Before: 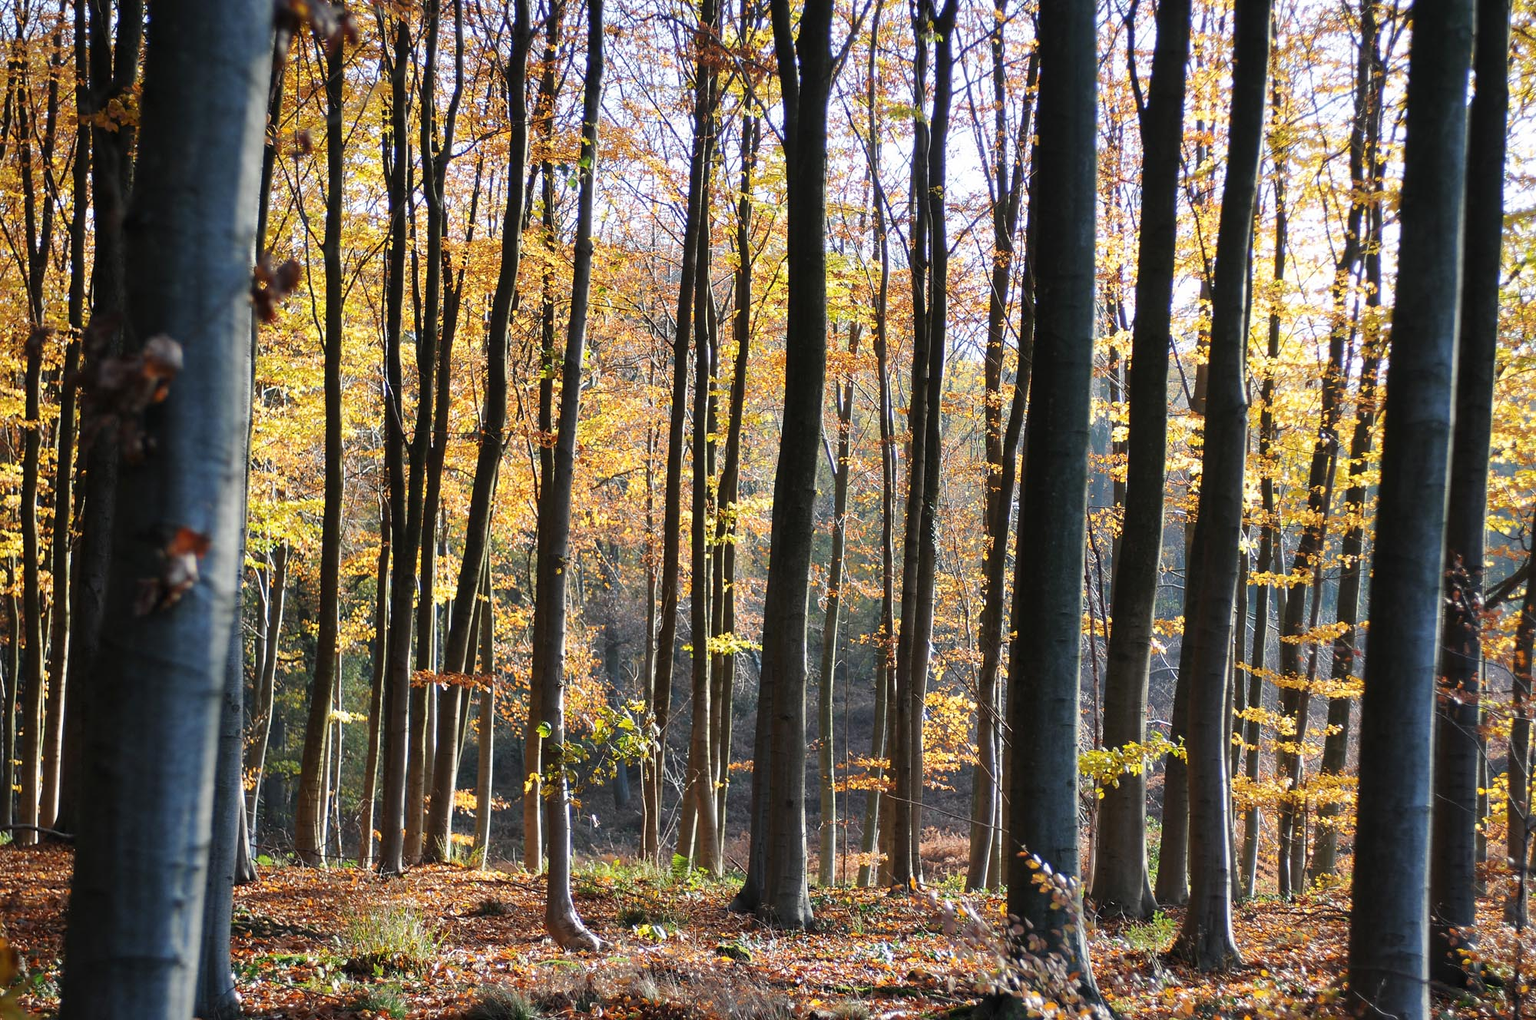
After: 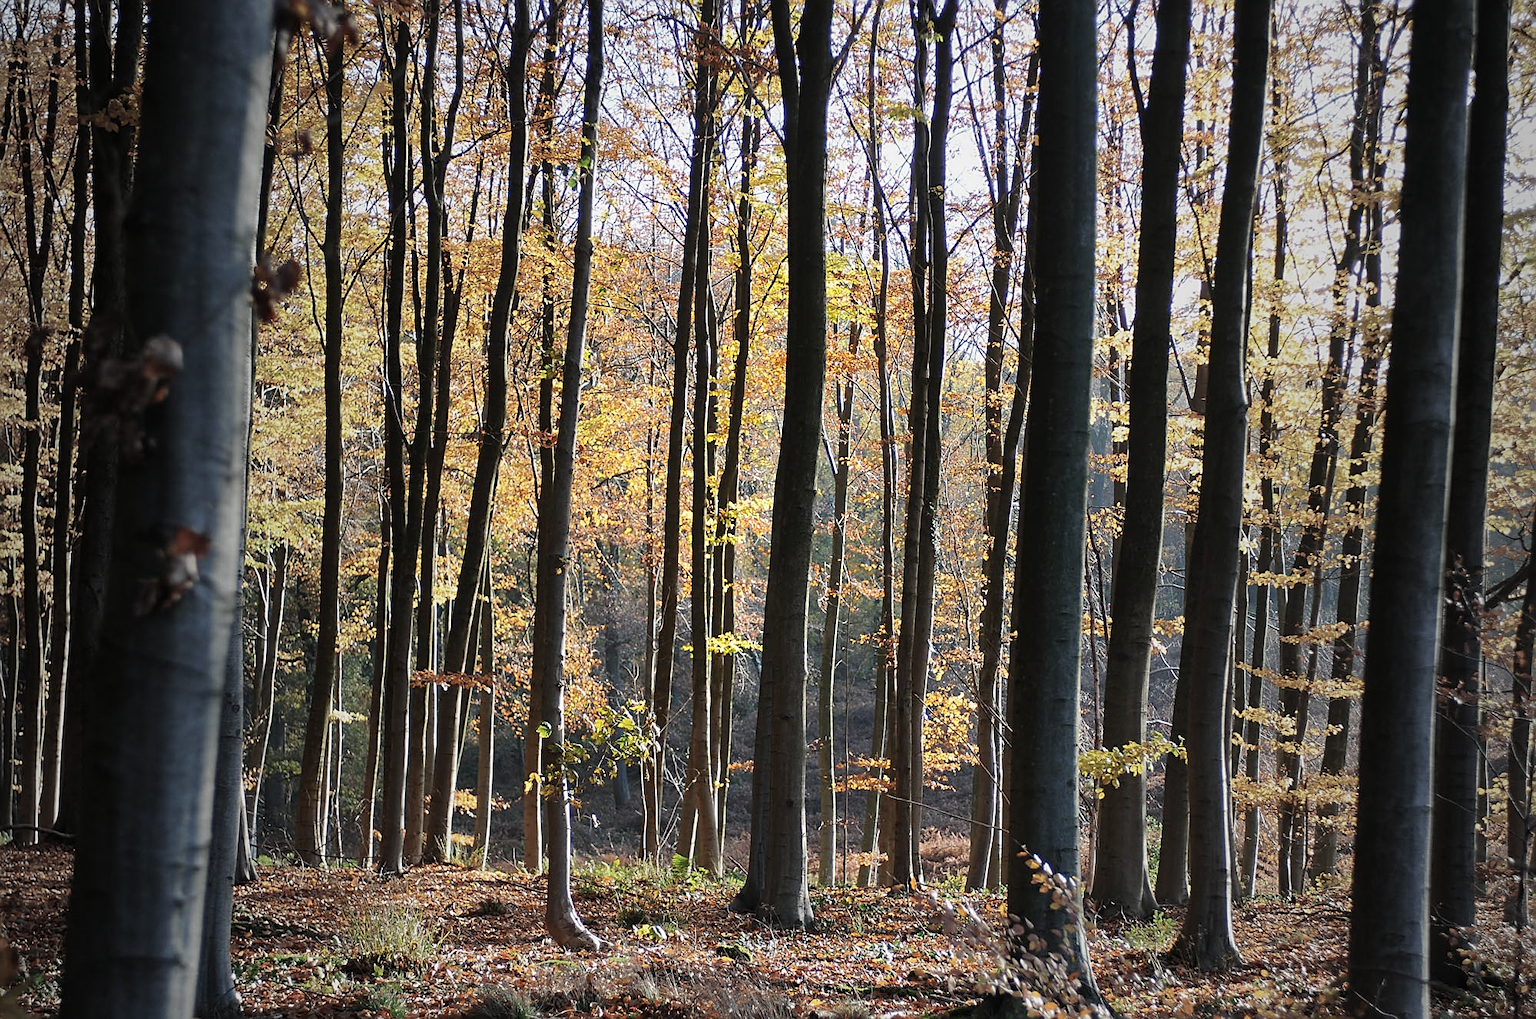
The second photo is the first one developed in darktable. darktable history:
color zones: curves: ch1 [(0, 0.469) (0.001, 0.469) (0.12, 0.446) (0.248, 0.469) (0.5, 0.5) (0.748, 0.5) (0.999, 0.469) (1, 0.469)]
sharpen: on, module defaults
vignetting: fall-off start 19.07%, fall-off radius 137.17%, width/height ratio 0.622, shape 0.59, unbound false
